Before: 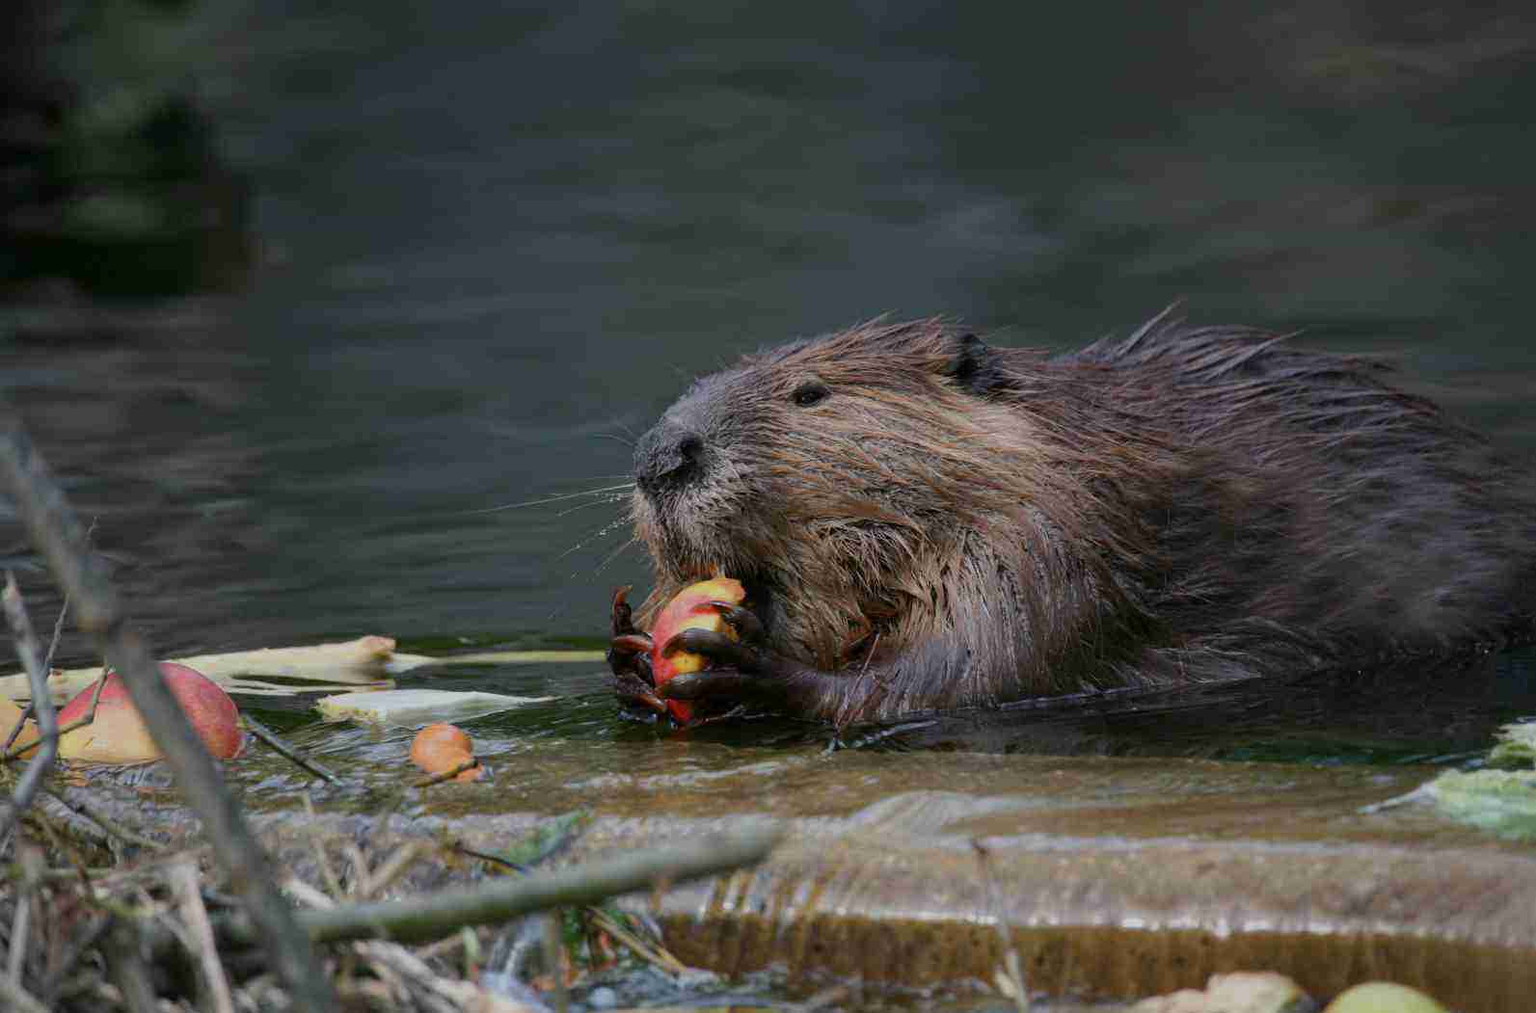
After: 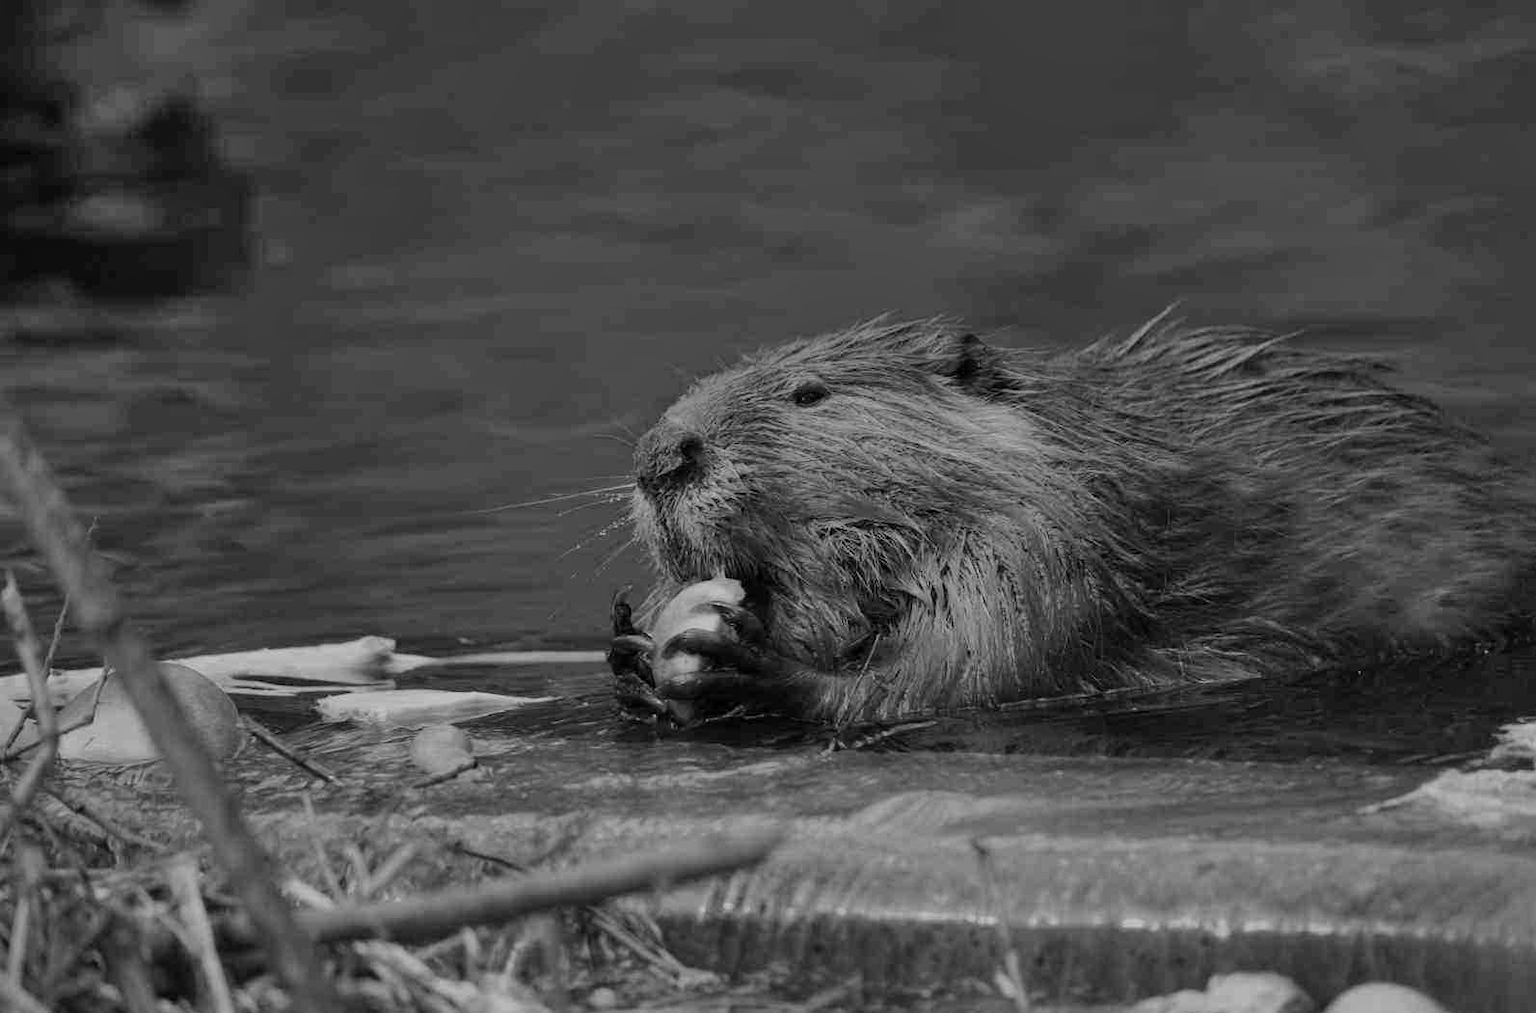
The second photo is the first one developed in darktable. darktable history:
monochrome: a -92.57, b 58.91
shadows and highlights: soften with gaussian
